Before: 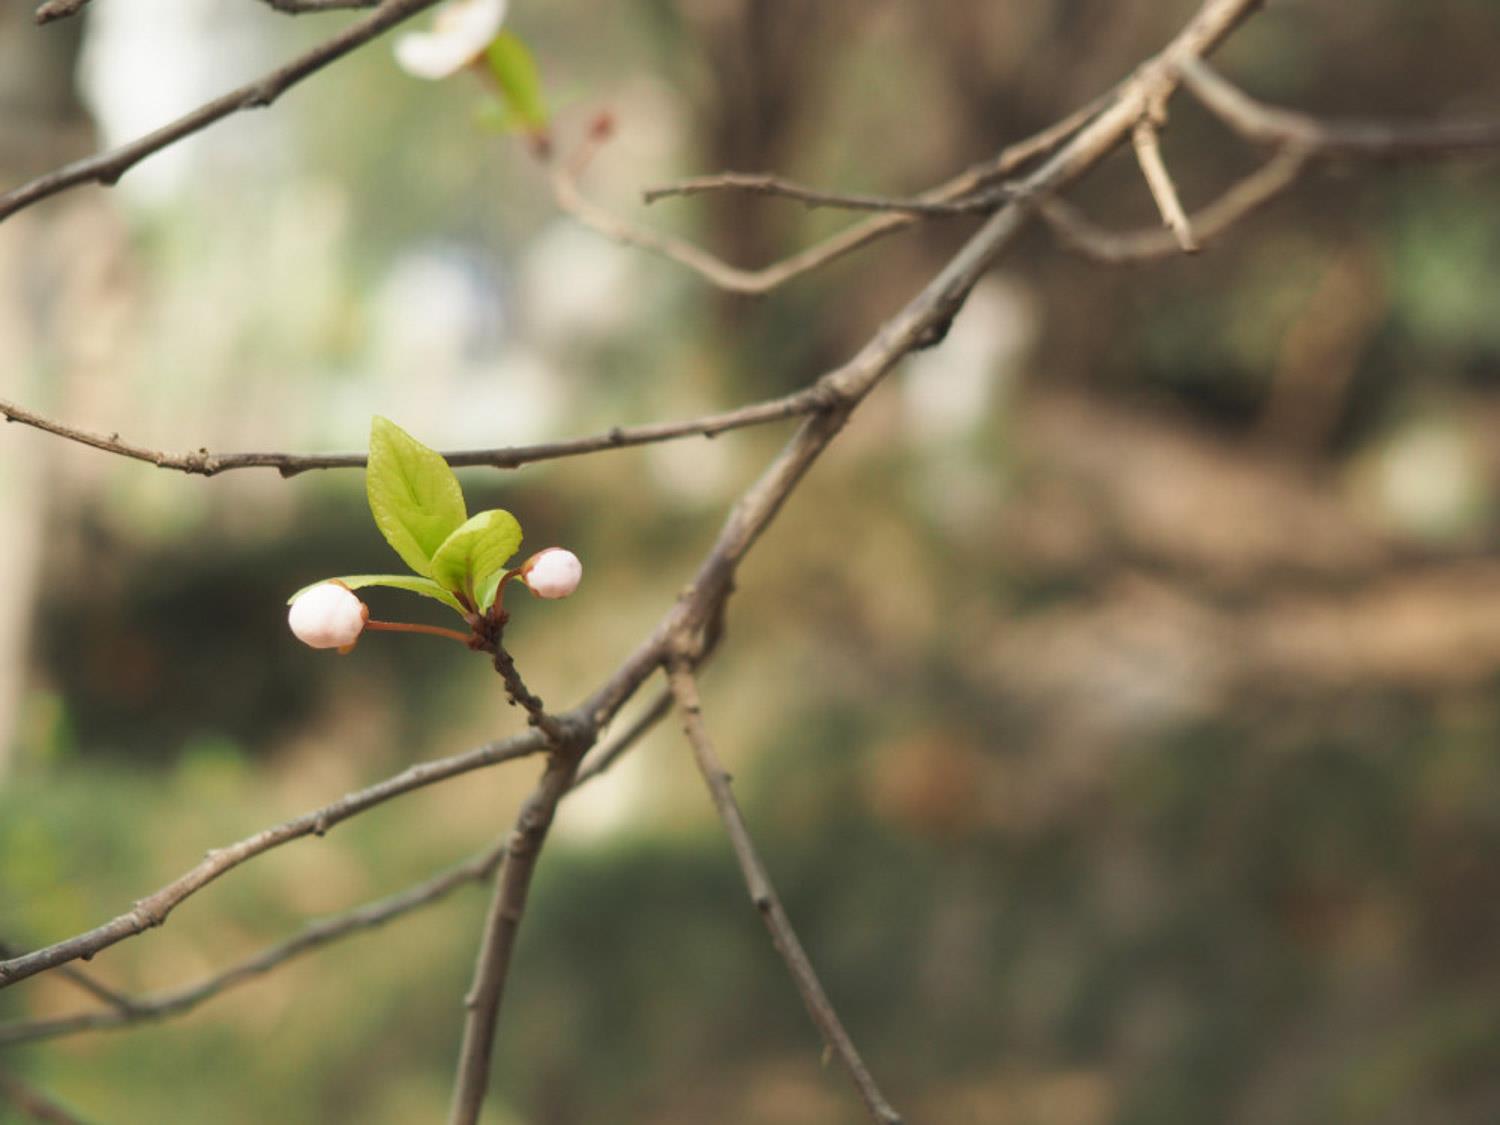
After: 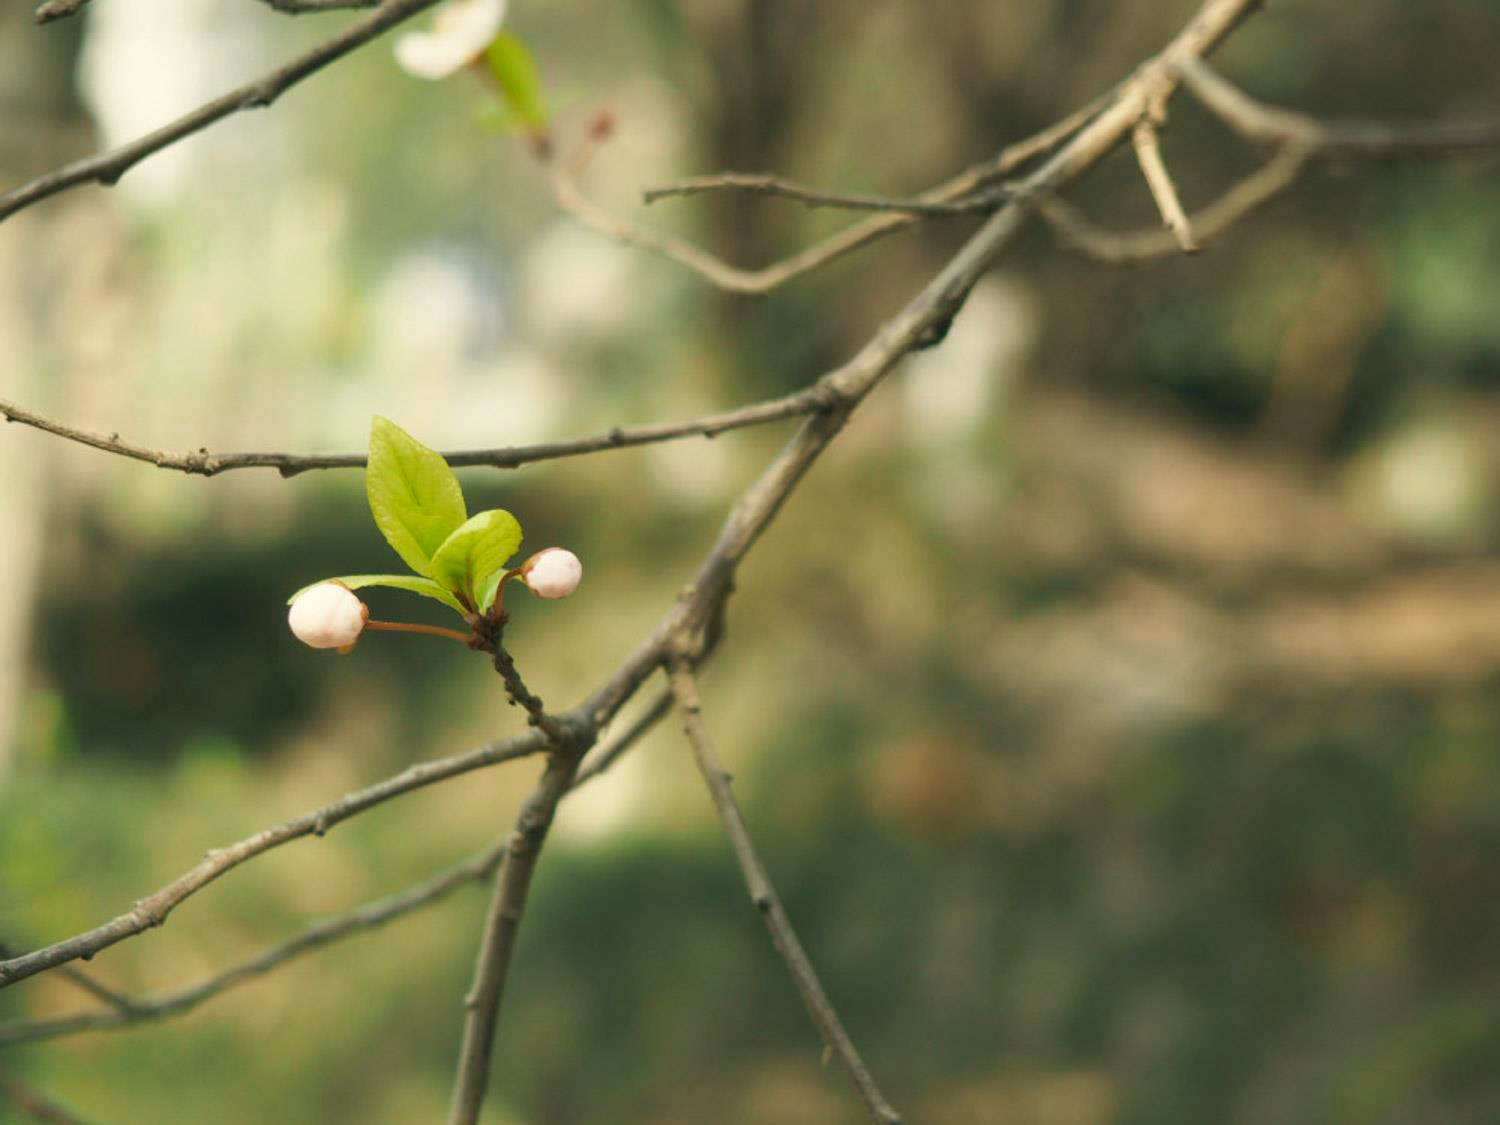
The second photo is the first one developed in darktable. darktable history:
color correction: highlights a* -0.481, highlights b* 9.52, shadows a* -9.04, shadows b* 1.23
